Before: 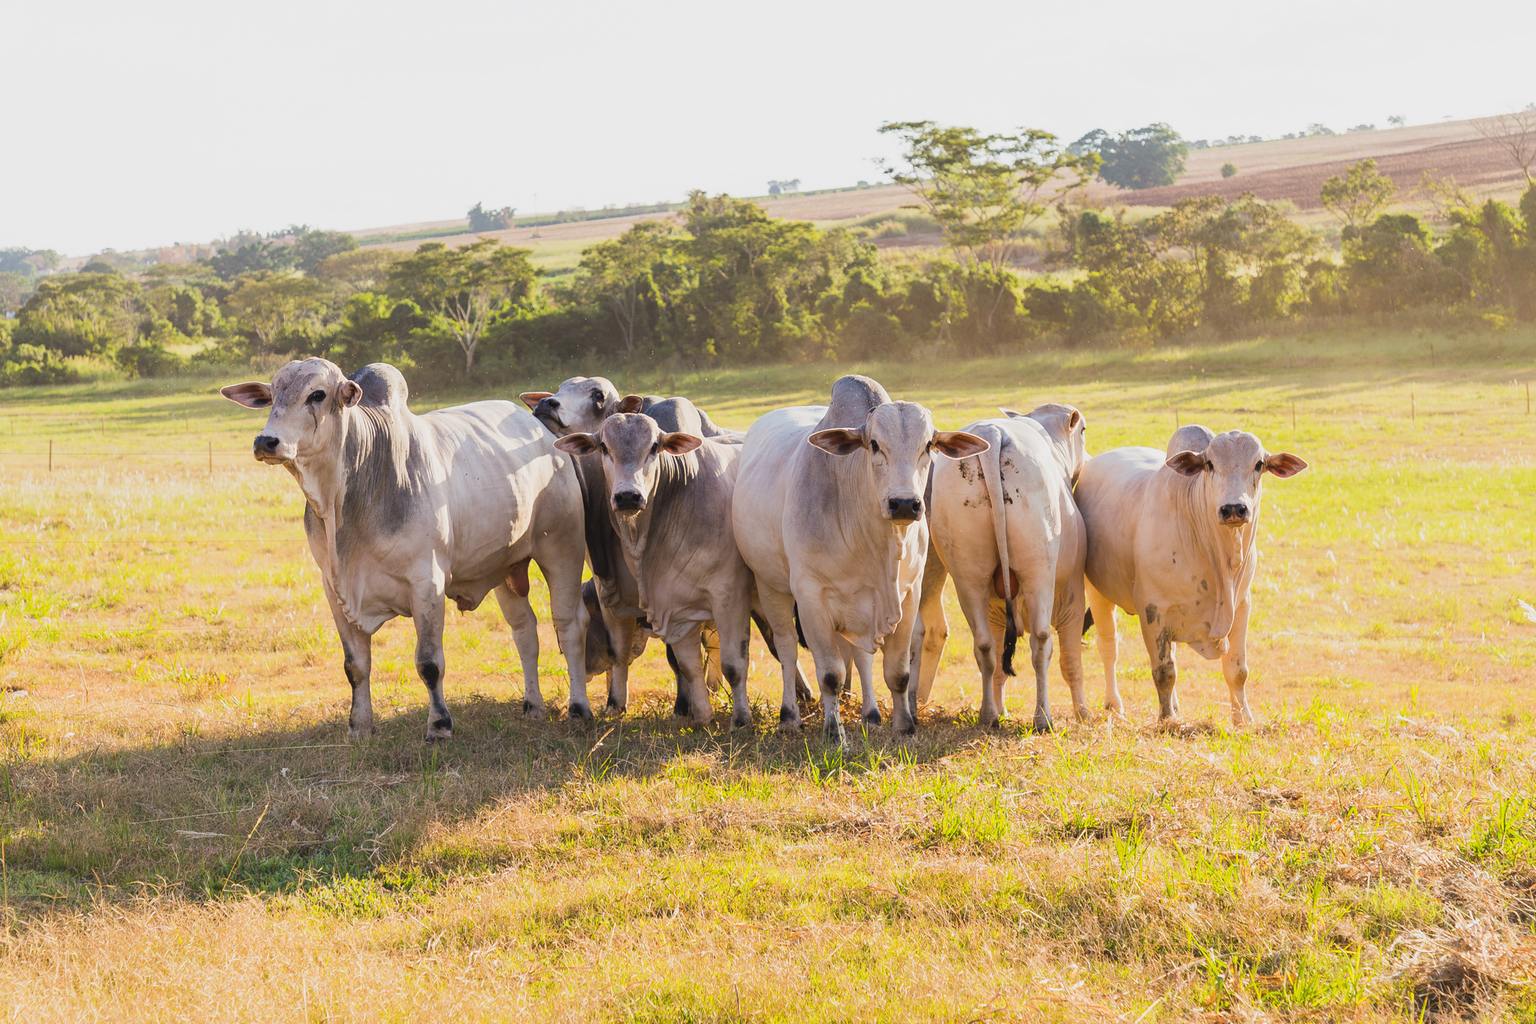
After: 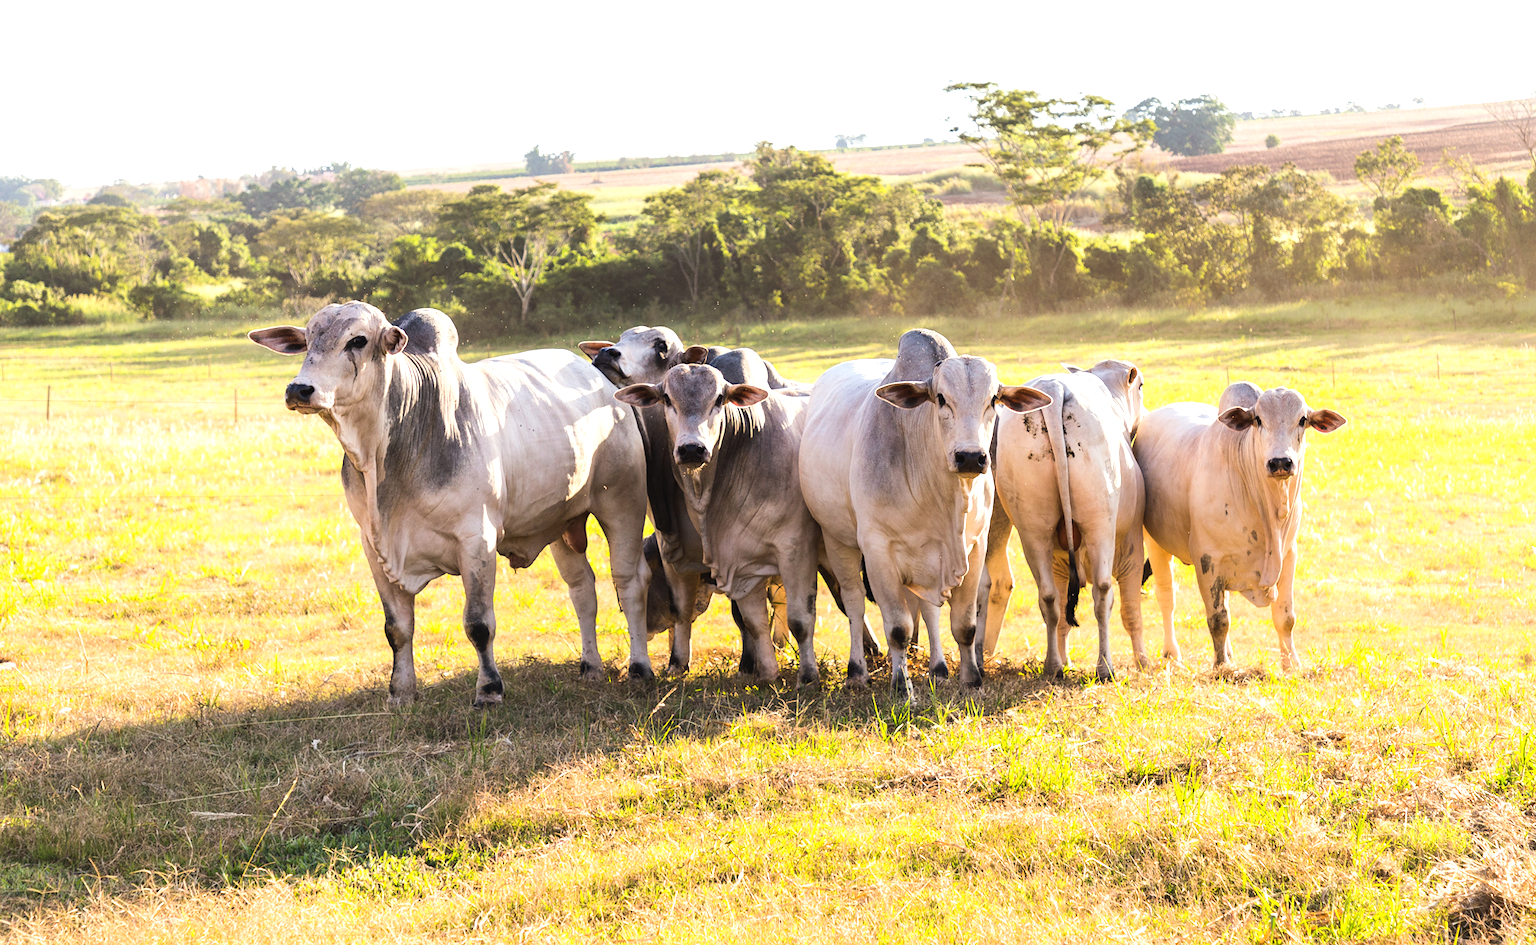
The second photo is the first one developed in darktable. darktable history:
tone equalizer: -8 EV -0.75 EV, -7 EV -0.7 EV, -6 EV -0.6 EV, -5 EV -0.4 EV, -3 EV 0.4 EV, -2 EV 0.6 EV, -1 EV 0.7 EV, +0 EV 0.75 EV, edges refinement/feathering 500, mask exposure compensation -1.57 EV, preserve details no
rotate and perspective: rotation -0.013°, lens shift (vertical) -0.027, lens shift (horizontal) 0.178, crop left 0.016, crop right 0.989, crop top 0.082, crop bottom 0.918
